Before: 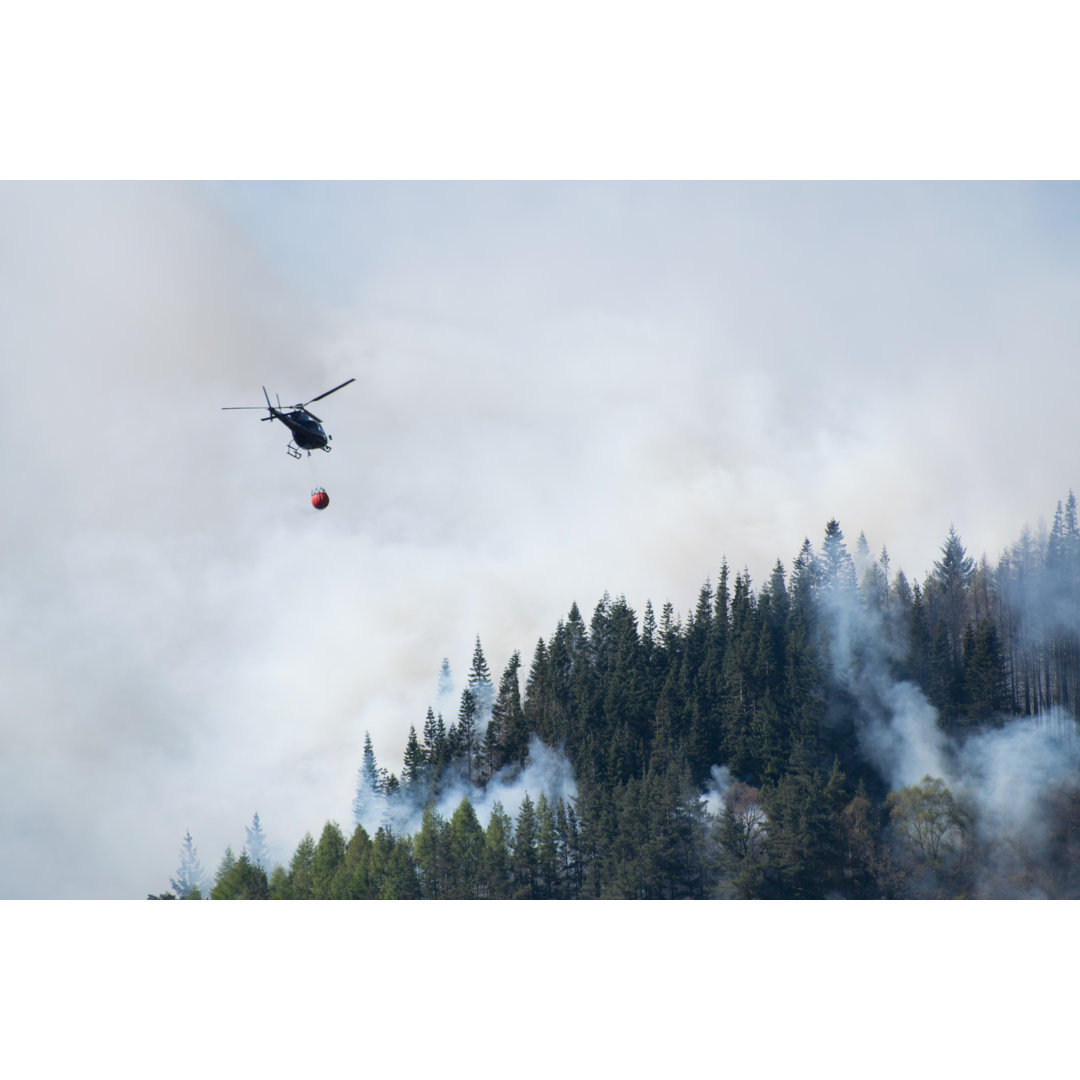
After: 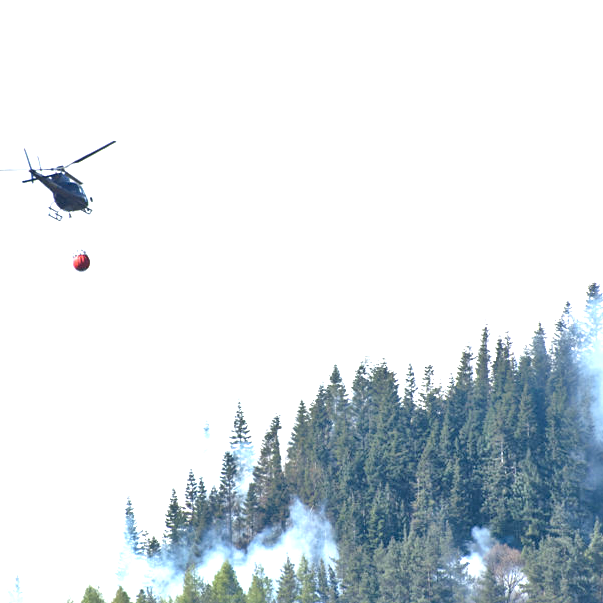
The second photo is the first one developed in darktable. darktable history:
crop and rotate: left 22.13%, top 22.054%, right 22.026%, bottom 22.102%
local contrast: mode bilateral grid, contrast 20, coarseness 50, detail 120%, midtone range 0.2
sharpen: amount 0.2
tone equalizer: -7 EV 0.15 EV, -6 EV 0.6 EV, -5 EV 1.15 EV, -4 EV 1.33 EV, -3 EV 1.15 EV, -2 EV 0.6 EV, -1 EV 0.15 EV, mask exposure compensation -0.5 EV
exposure: black level correction 0, exposure 1.388 EV, compensate exposure bias true, compensate highlight preservation false
